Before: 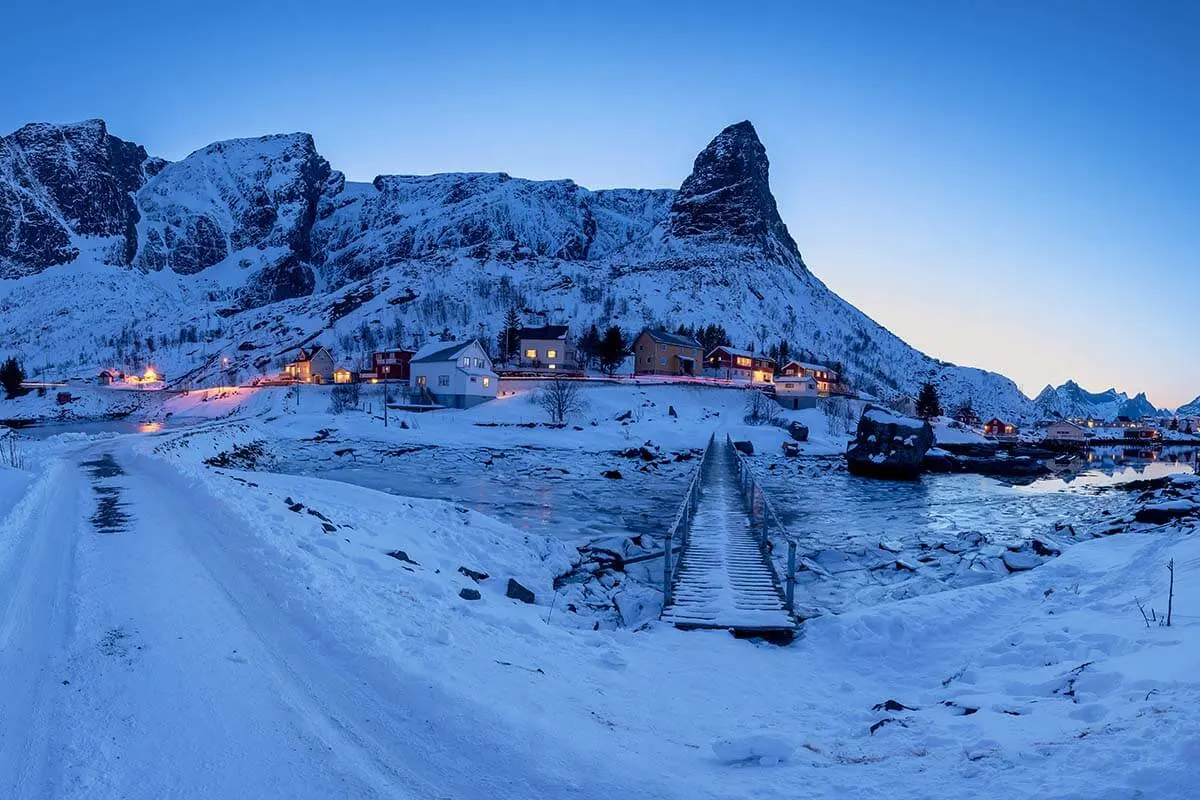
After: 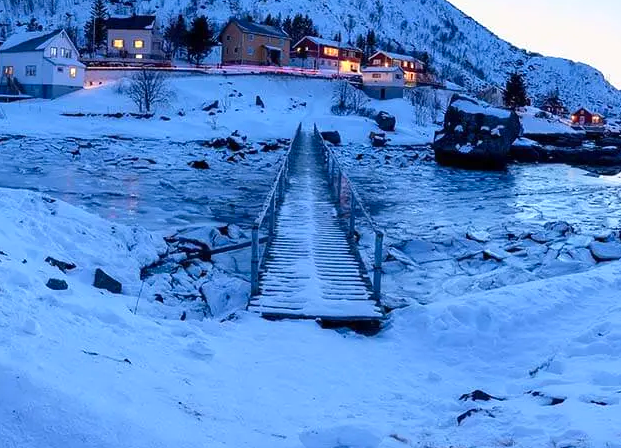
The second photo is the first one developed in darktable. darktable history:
crop: left 34.479%, top 38.822%, right 13.718%, bottom 5.172%
exposure: exposure 0.3 EV, compensate highlight preservation false
contrast brightness saturation: contrast 0.1, brightness 0.03, saturation 0.09
